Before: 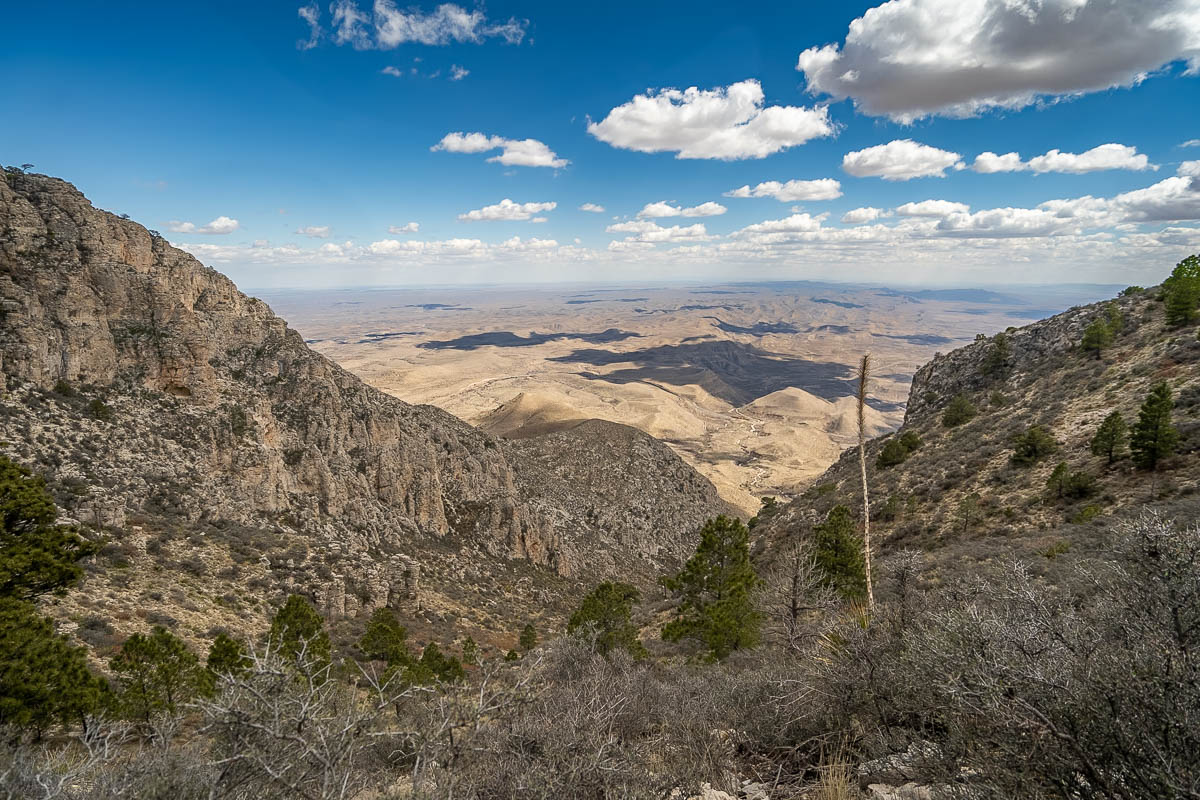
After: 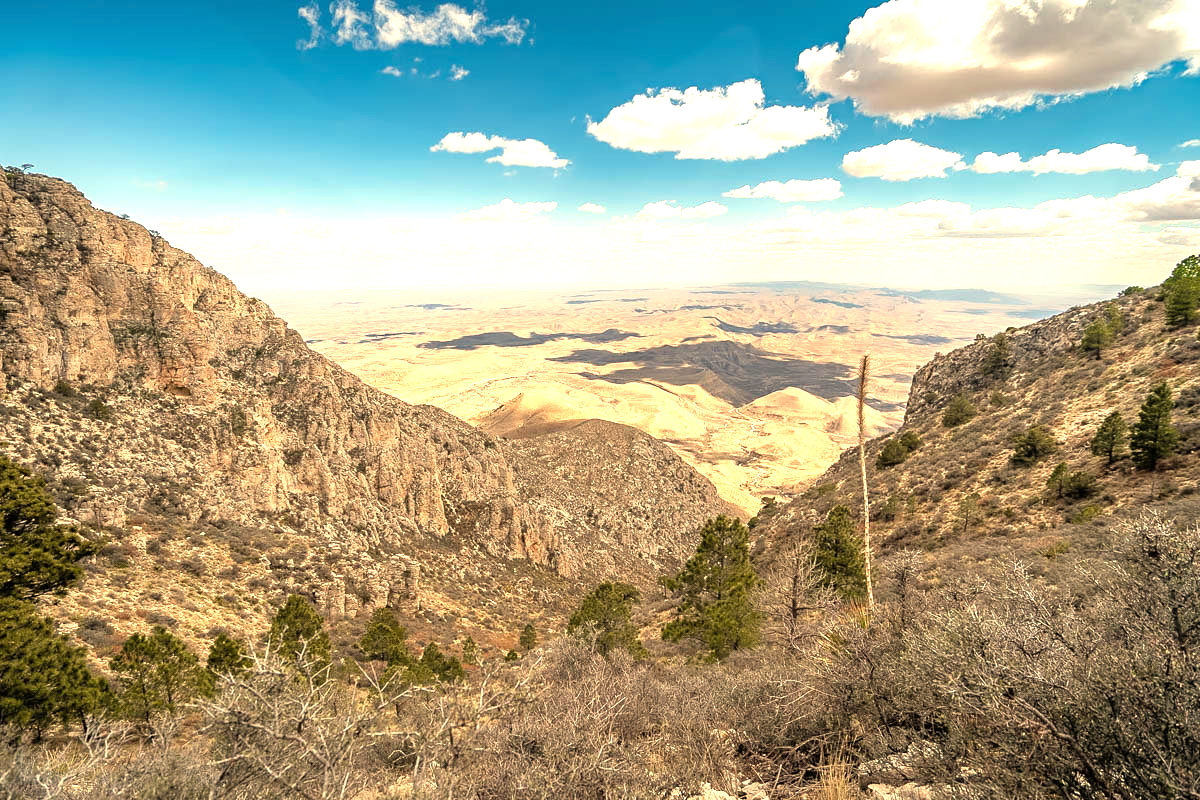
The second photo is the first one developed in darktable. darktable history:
rgb curve: curves: ch0 [(0, 0) (0.136, 0.078) (0.262, 0.245) (0.414, 0.42) (1, 1)], compensate middle gray true, preserve colors basic power
white balance: red 1.138, green 0.996, blue 0.812
exposure: black level correction 0, exposure 1.2 EV, compensate exposure bias true, compensate highlight preservation false
